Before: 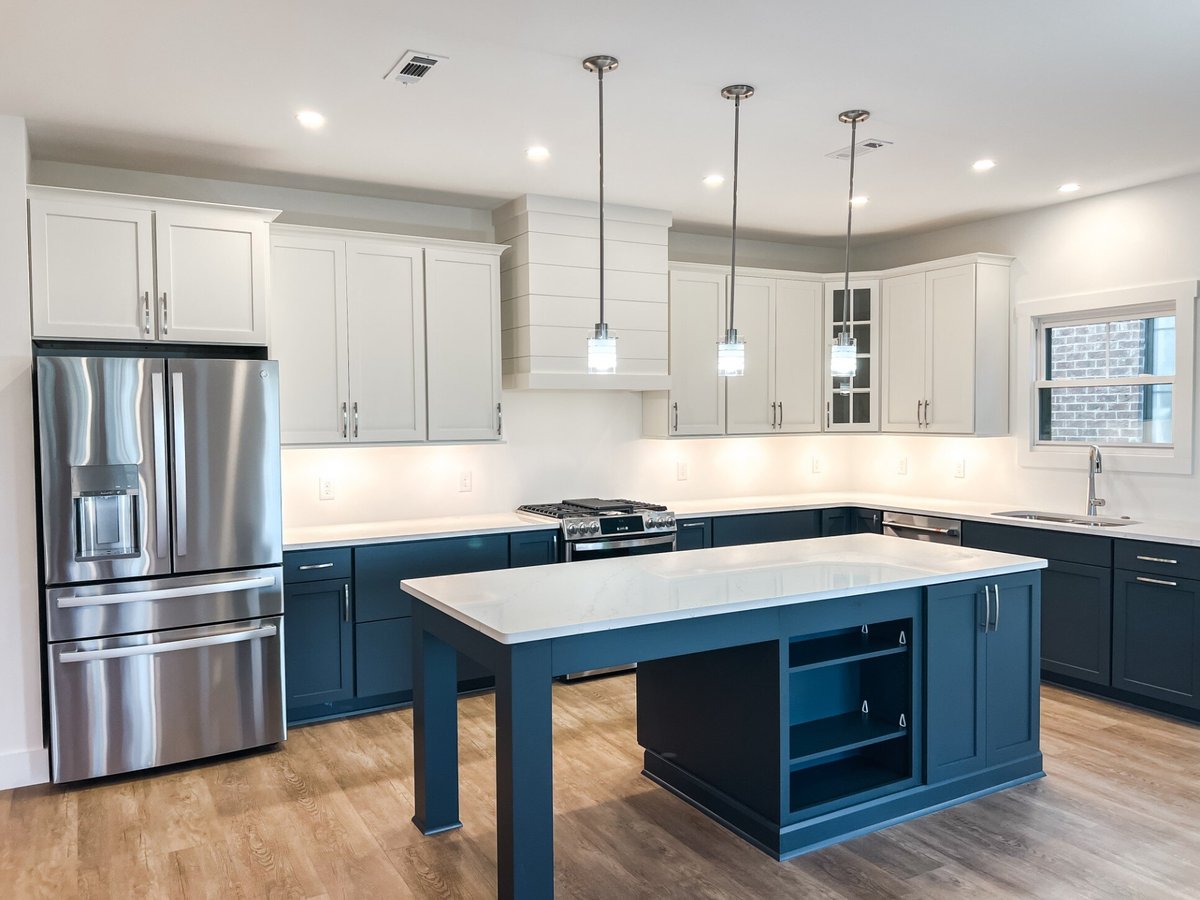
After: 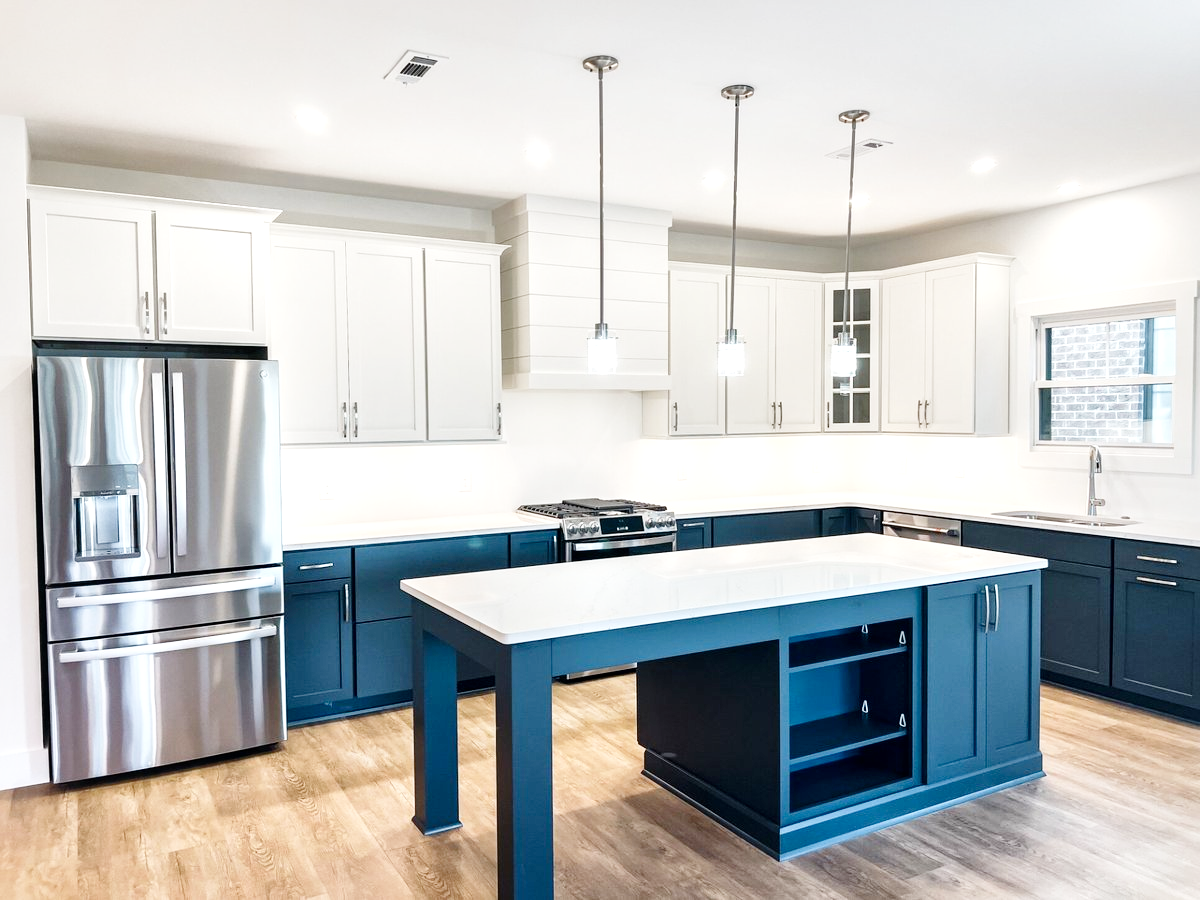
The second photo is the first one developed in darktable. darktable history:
base curve: curves: ch0 [(0, 0) (0.008, 0.007) (0.022, 0.029) (0.048, 0.089) (0.092, 0.197) (0.191, 0.399) (0.275, 0.534) (0.357, 0.65) (0.477, 0.78) (0.542, 0.833) (0.799, 0.973) (1, 1)], preserve colors none
local contrast: mode bilateral grid, contrast 19, coarseness 49, detail 144%, midtone range 0.2
